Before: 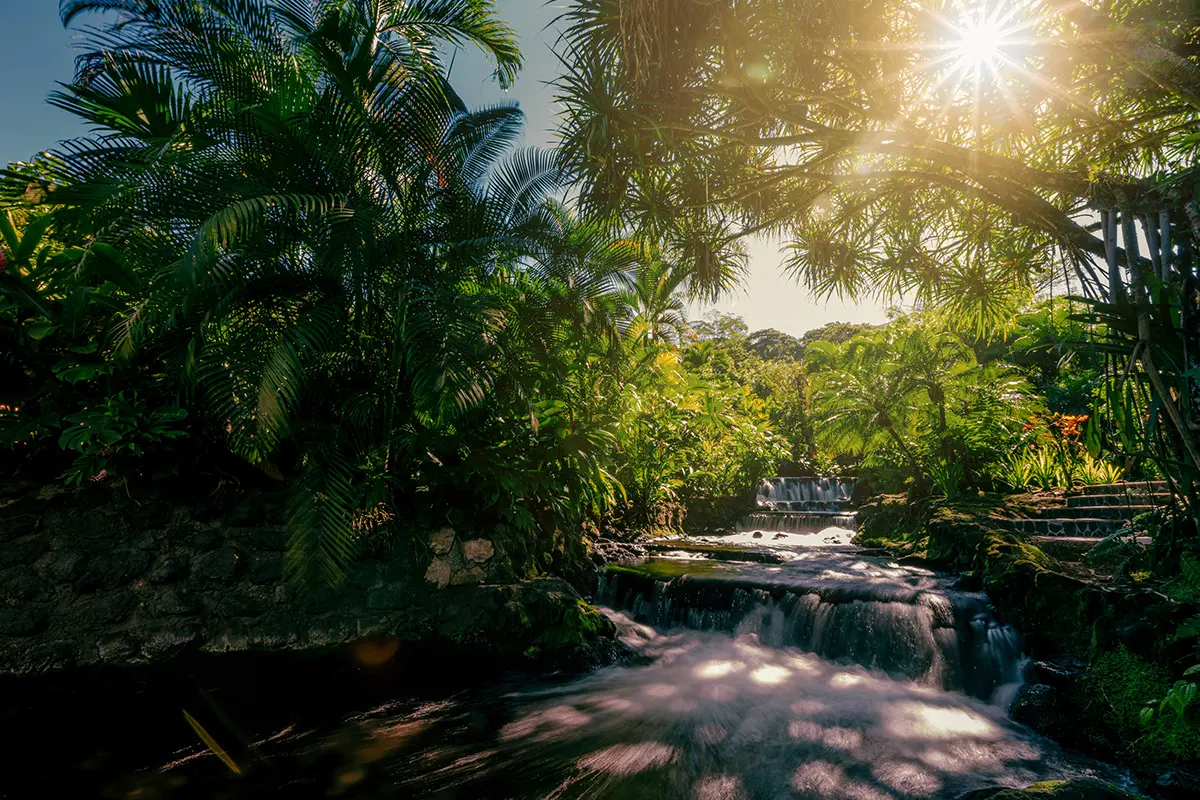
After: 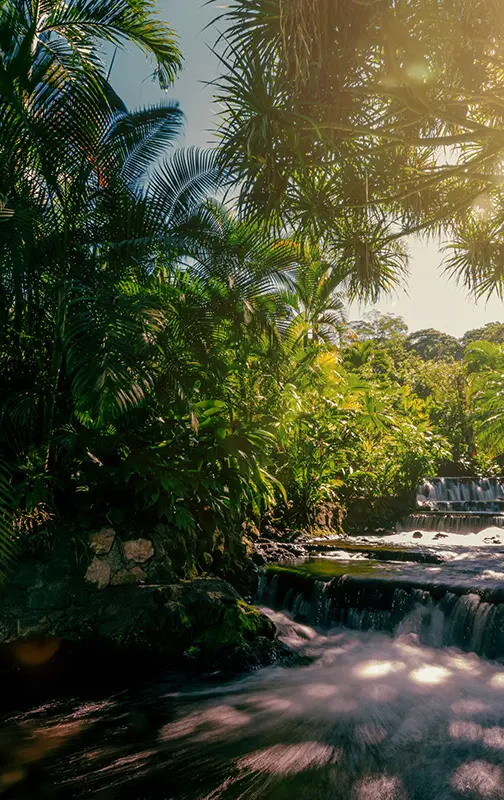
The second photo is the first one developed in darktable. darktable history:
crop: left 28.378%, right 29.549%
